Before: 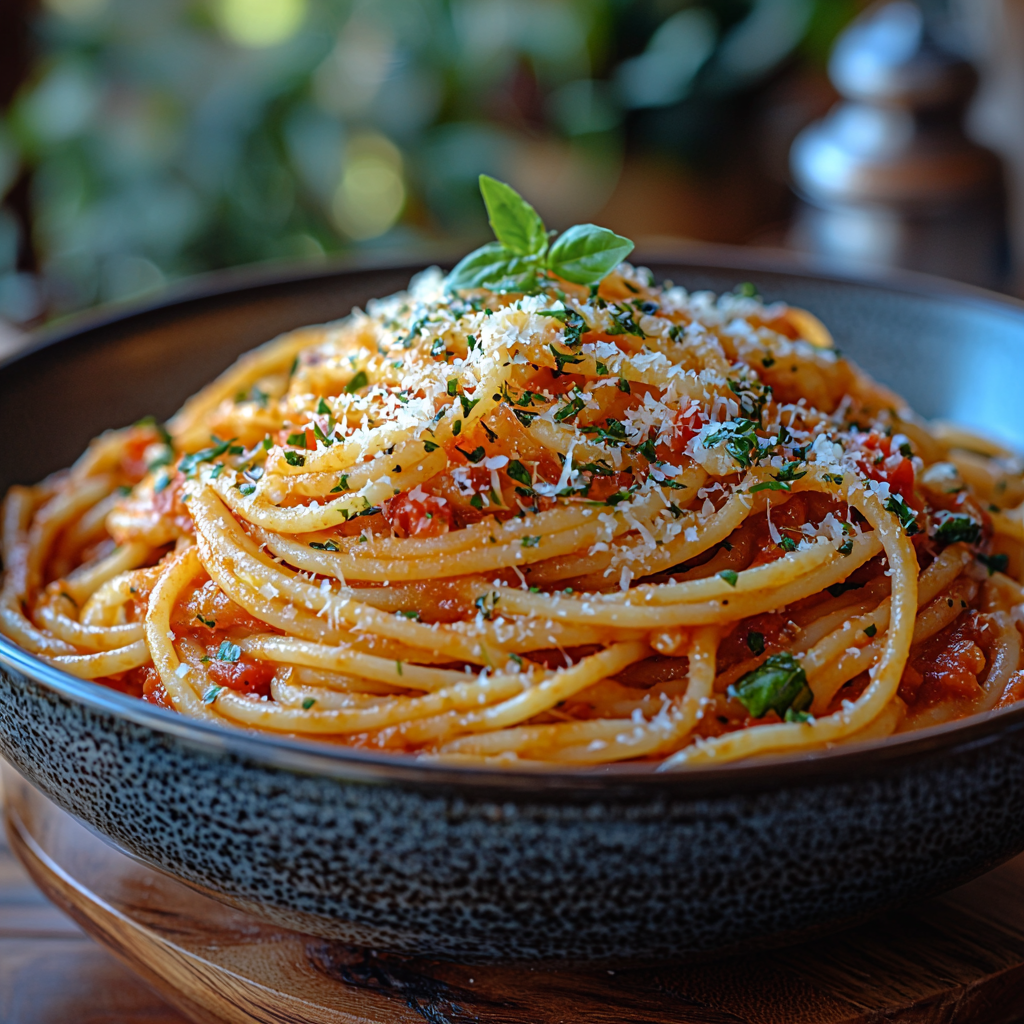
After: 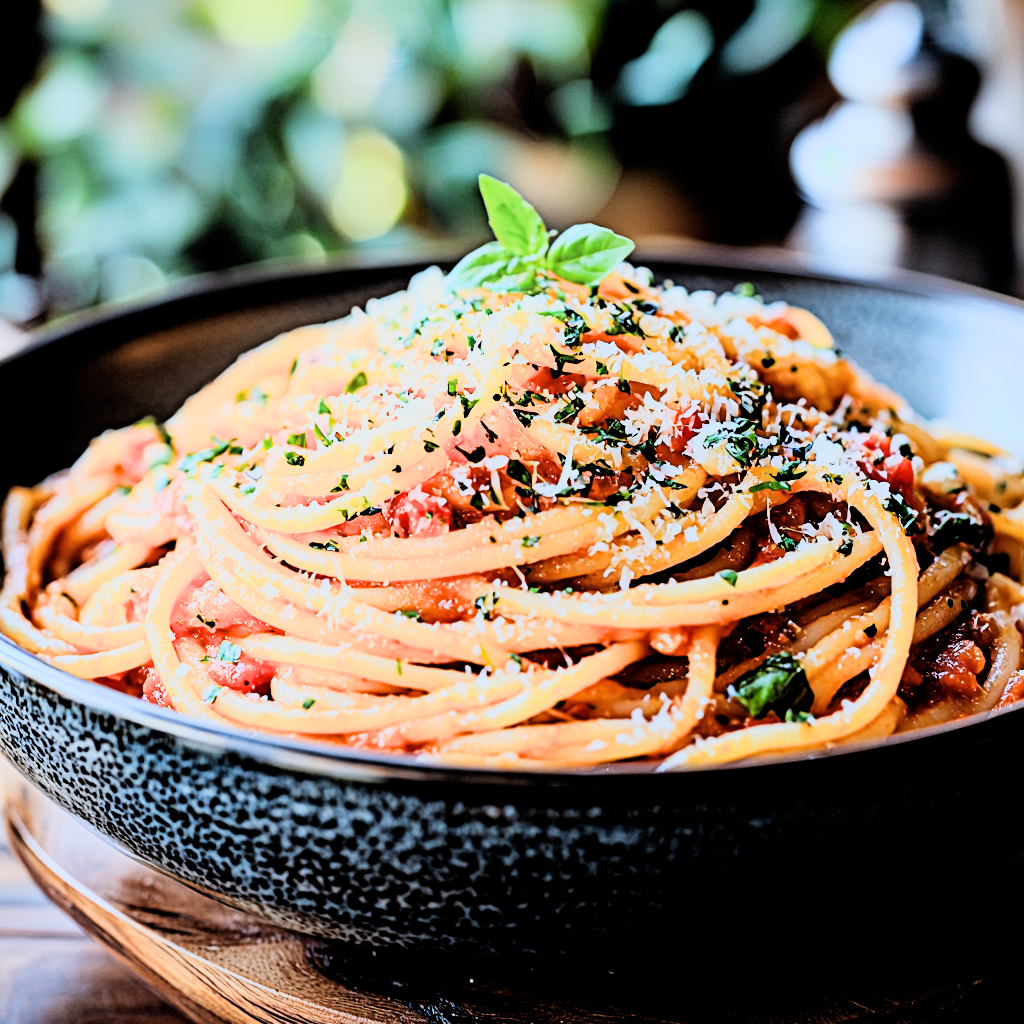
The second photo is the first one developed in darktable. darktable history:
filmic rgb: black relative exposure -5 EV, white relative exposure 3.5 EV, hardness 3.19, contrast 1.3, highlights saturation mix -50%
exposure: black level correction 0, exposure 0.5 EV, compensate exposure bias true, compensate highlight preservation false
rgb curve: curves: ch0 [(0, 0) (0.21, 0.15) (0.24, 0.21) (0.5, 0.75) (0.75, 0.96) (0.89, 0.99) (1, 1)]; ch1 [(0, 0.02) (0.21, 0.13) (0.25, 0.2) (0.5, 0.67) (0.75, 0.9) (0.89, 0.97) (1, 1)]; ch2 [(0, 0.02) (0.21, 0.13) (0.25, 0.2) (0.5, 0.67) (0.75, 0.9) (0.89, 0.97) (1, 1)], compensate middle gray true
